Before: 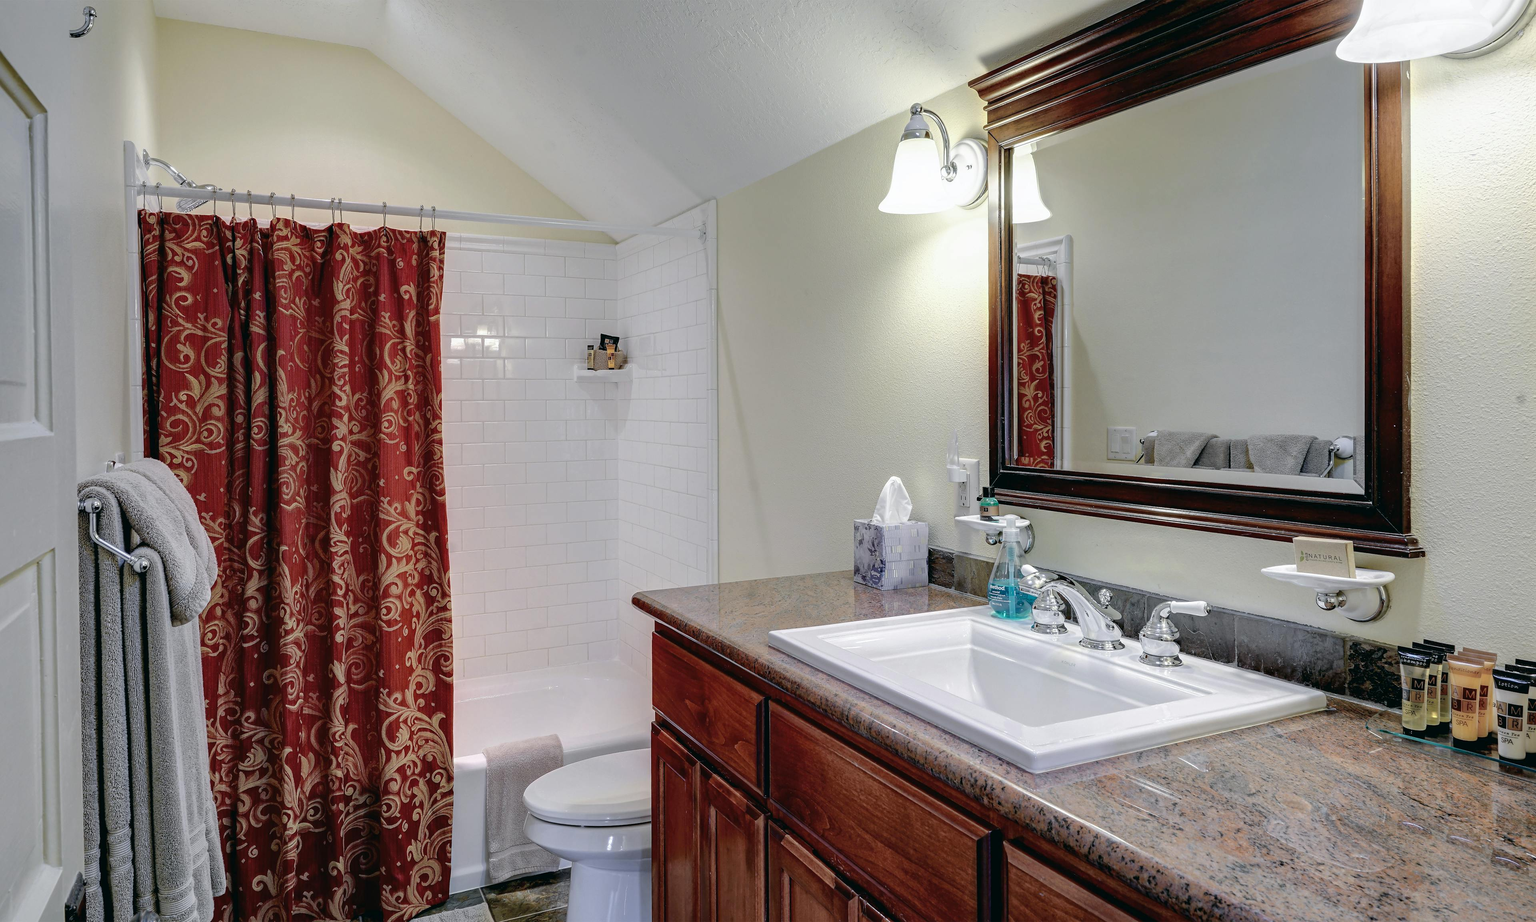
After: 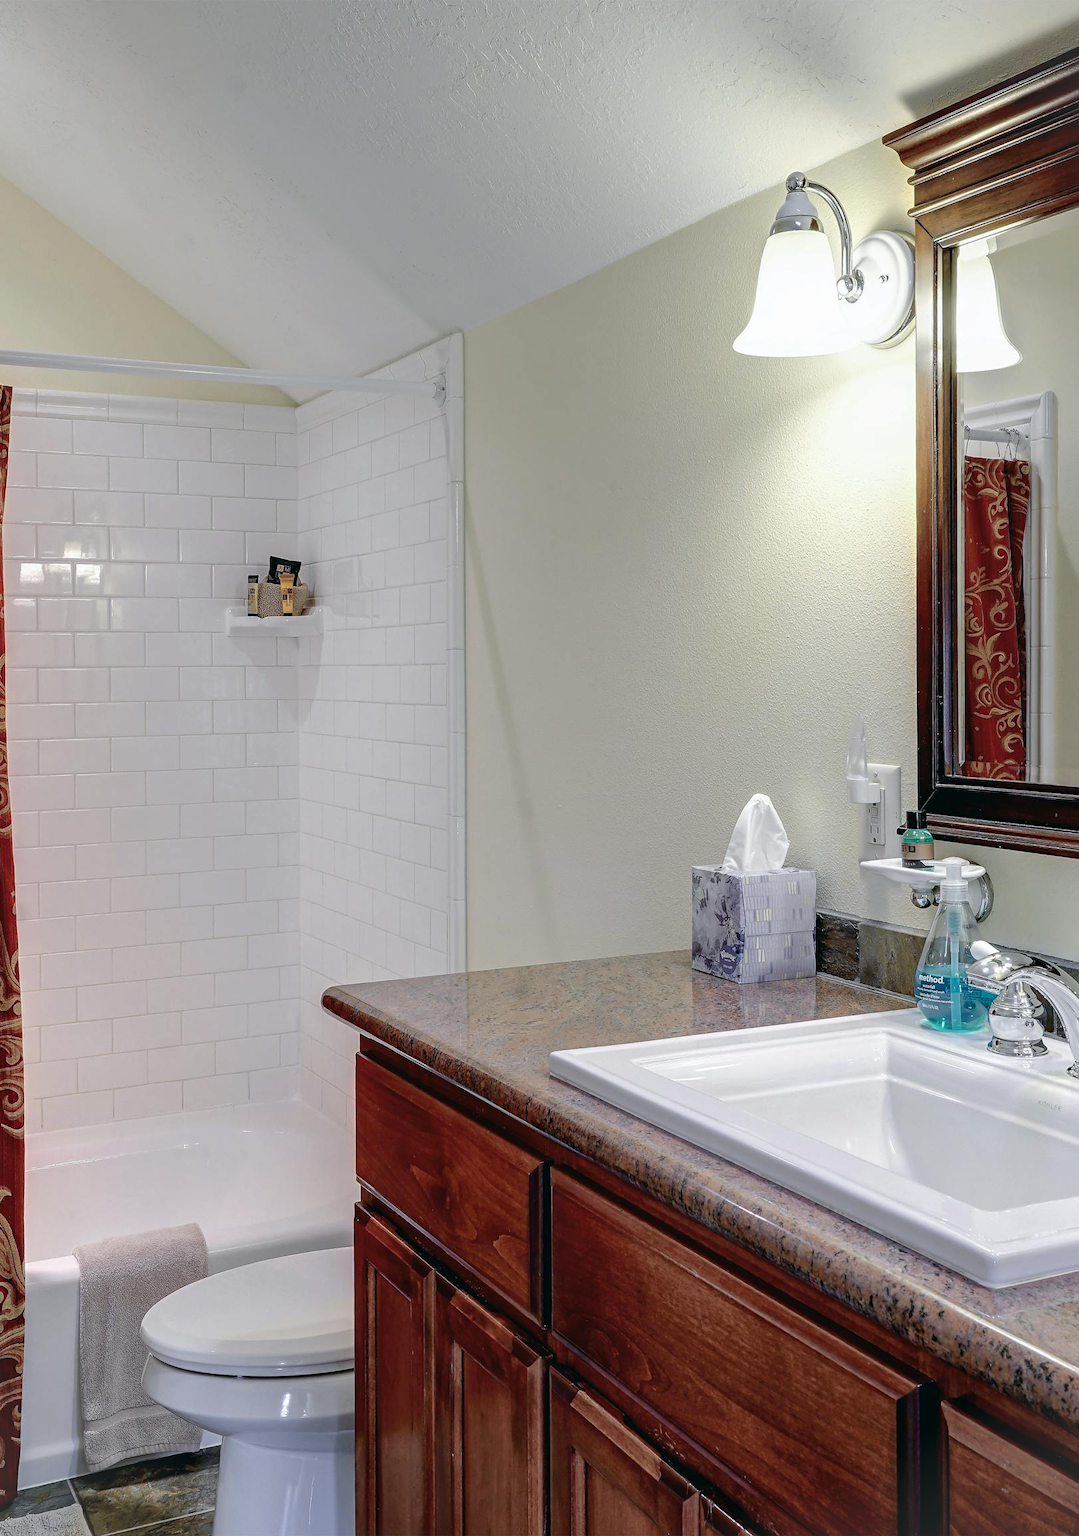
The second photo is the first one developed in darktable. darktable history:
vignetting: fall-off start 100%, brightness 0.05, saturation 0
crop: left 28.583%, right 29.231%
